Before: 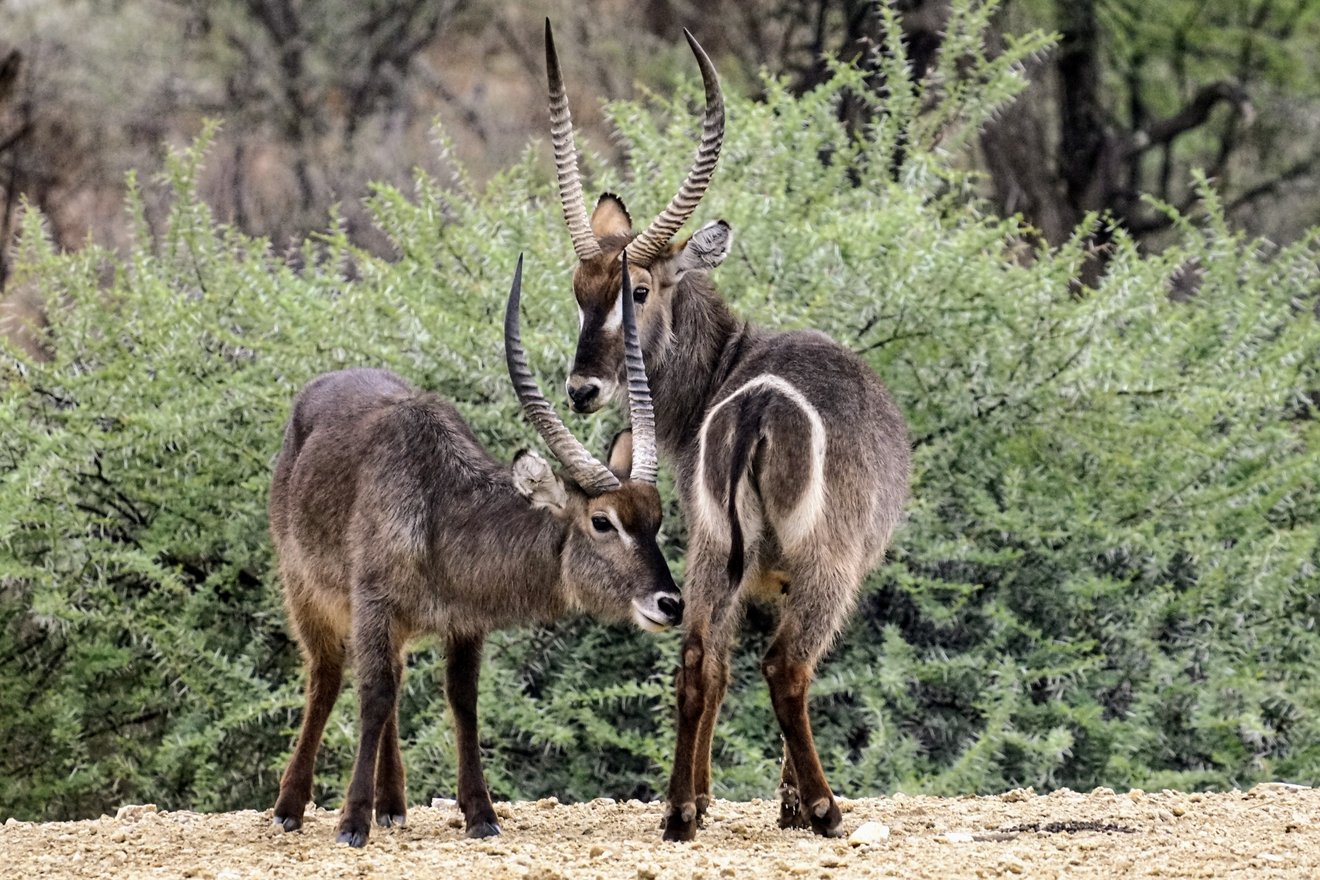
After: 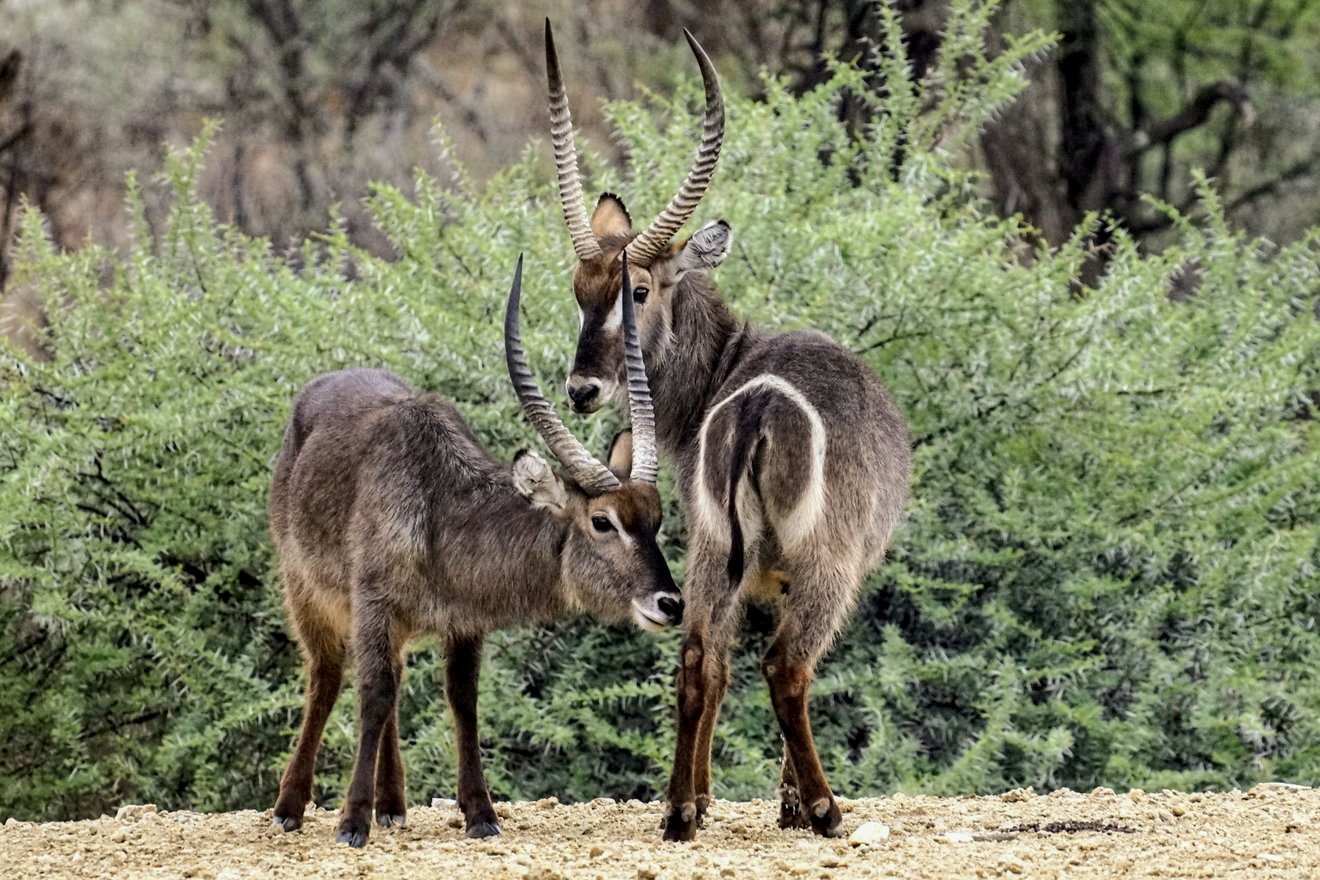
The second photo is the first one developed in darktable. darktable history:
local contrast: highlights 61%, shadows 109%, detail 107%, midtone range 0.522
color correction: highlights a* -2.49, highlights b* 2.58
color balance rgb: perceptual saturation grading › global saturation 0.96%, perceptual brilliance grading › global brilliance 2.762%, perceptual brilliance grading › highlights -3.286%, perceptual brilliance grading › shadows 3.45%, global vibrance 10.609%, saturation formula JzAzBz (2021)
